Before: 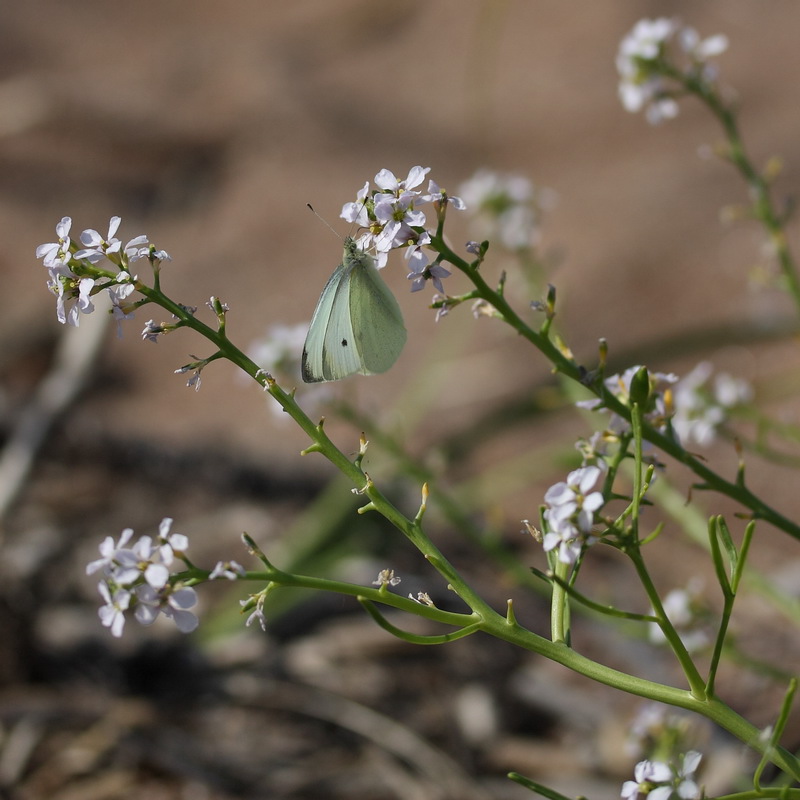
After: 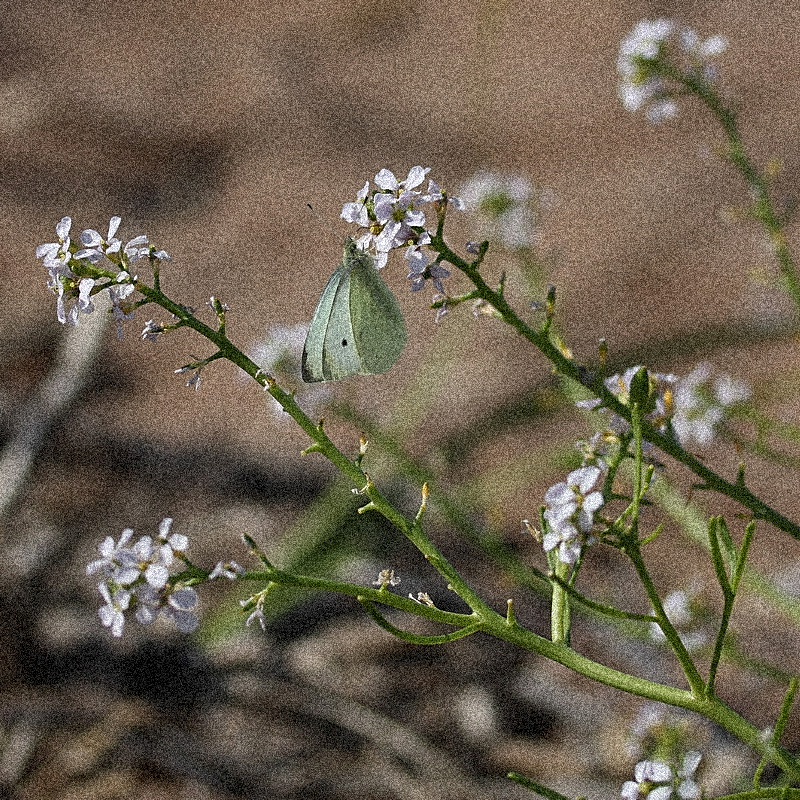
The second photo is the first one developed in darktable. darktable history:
sharpen: on, module defaults
grain: coarseness 3.75 ISO, strength 100%, mid-tones bias 0%
